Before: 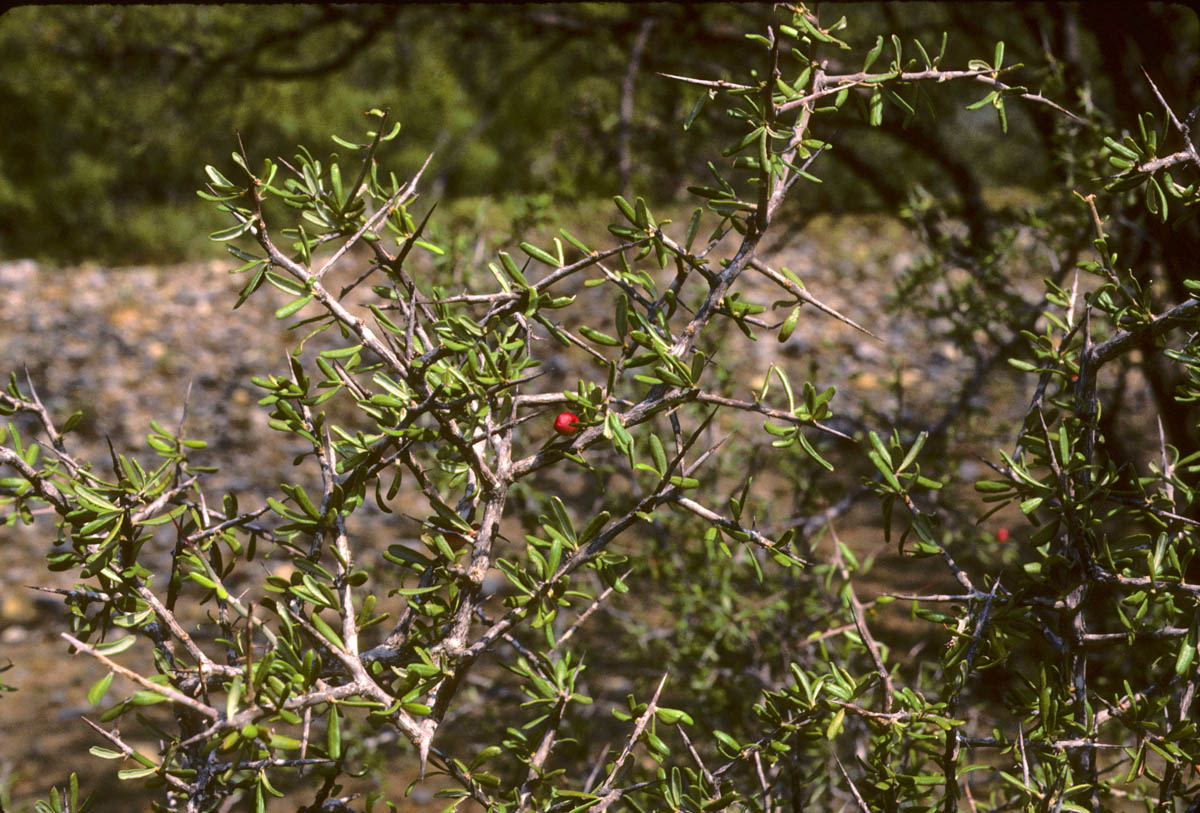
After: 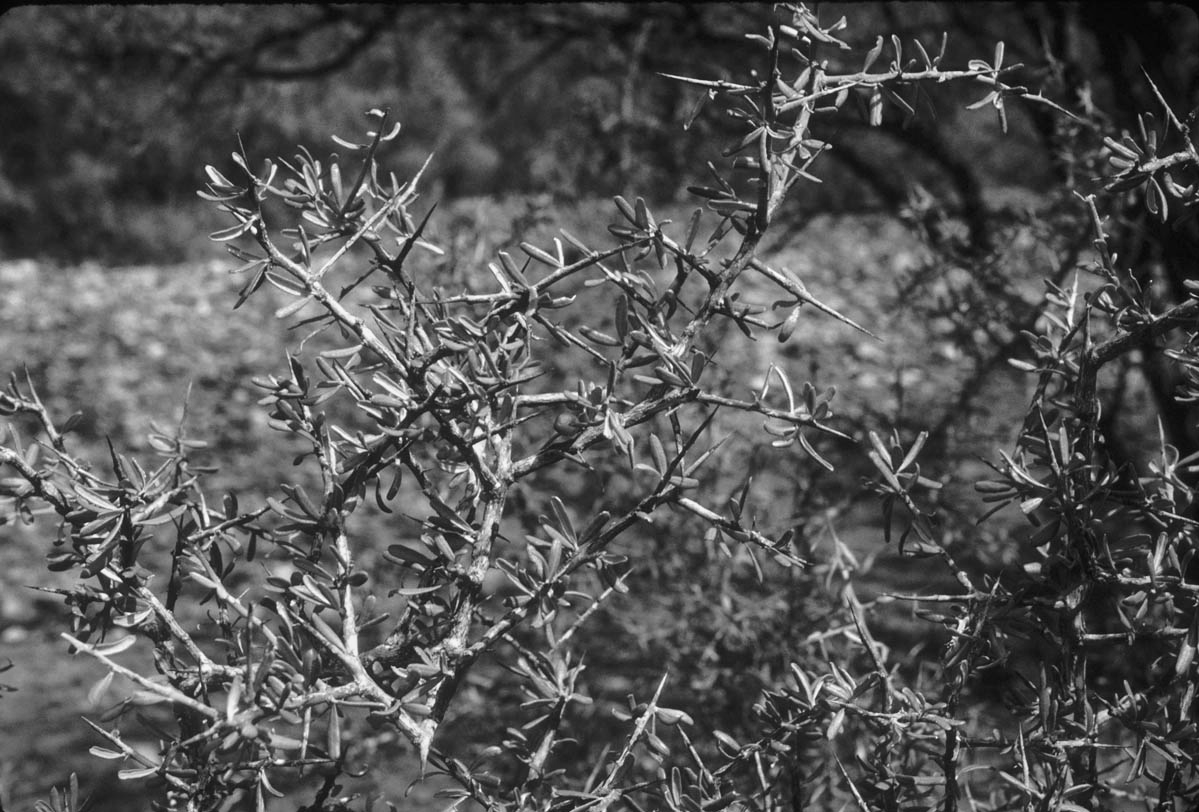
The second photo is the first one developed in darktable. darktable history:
vignetting: fall-off start 97.23%, saturation -0.024, center (-0.033, -0.042), width/height ratio 1.179, unbound false
monochrome: on, module defaults
tone equalizer: -8 EV -0.002 EV, -7 EV 0.005 EV, -6 EV -0.009 EV, -5 EV 0.011 EV, -4 EV -0.012 EV, -3 EV 0.007 EV, -2 EV -0.062 EV, -1 EV -0.293 EV, +0 EV -0.582 EV, smoothing diameter 2%, edges refinement/feathering 20, mask exposure compensation -1.57 EV, filter diffusion 5
